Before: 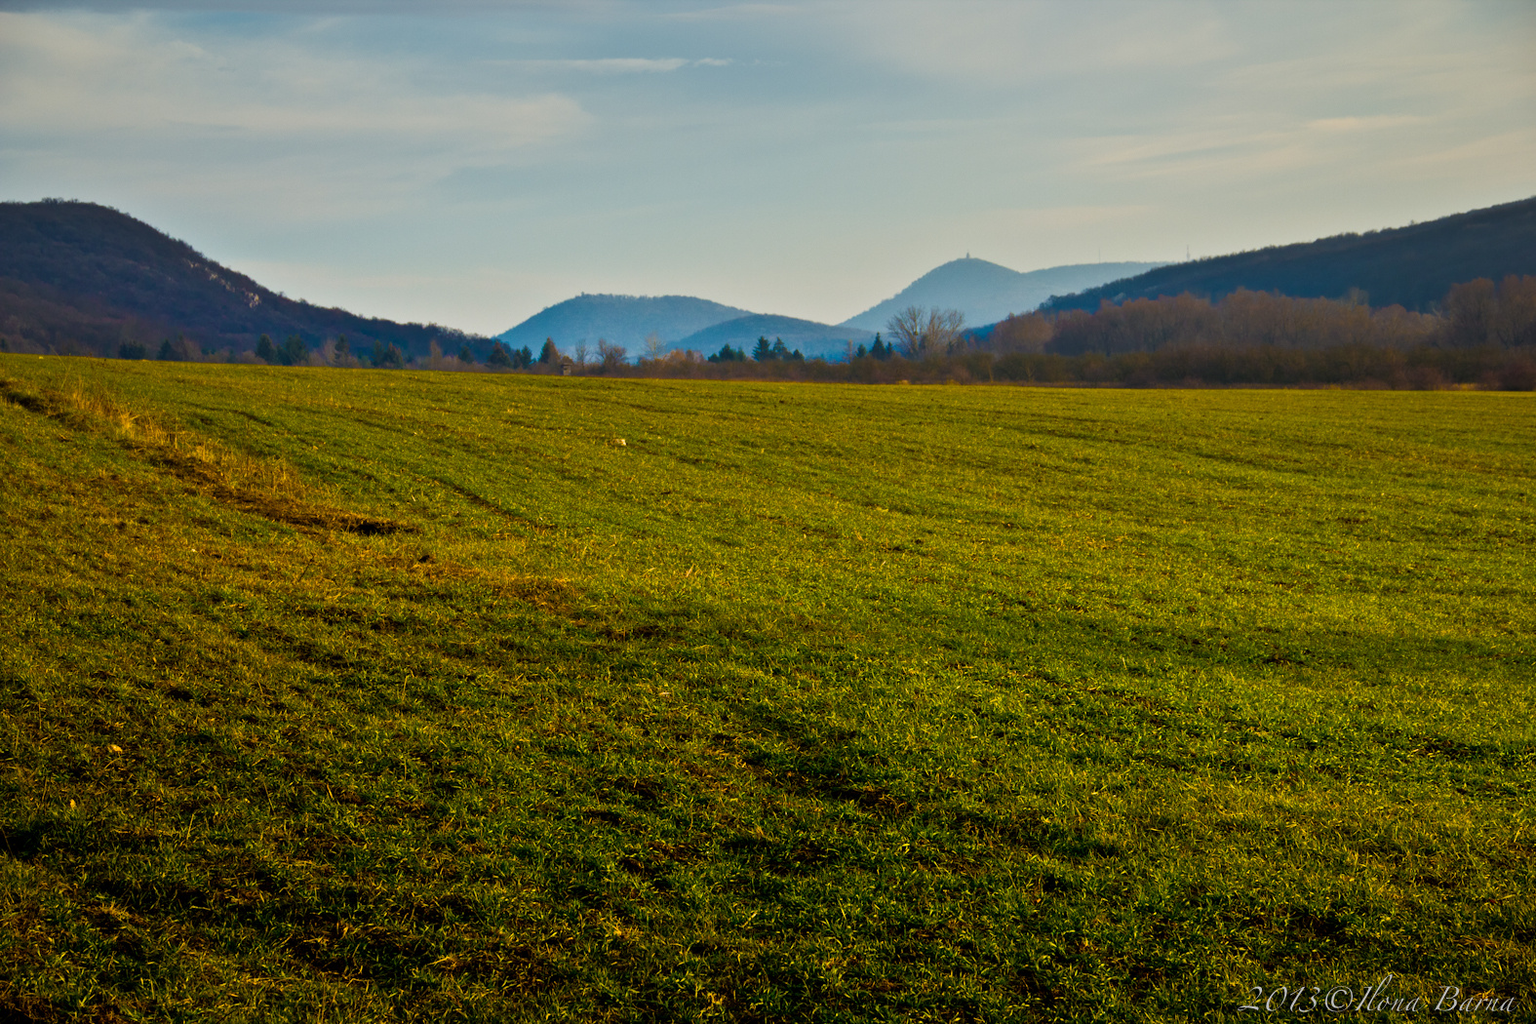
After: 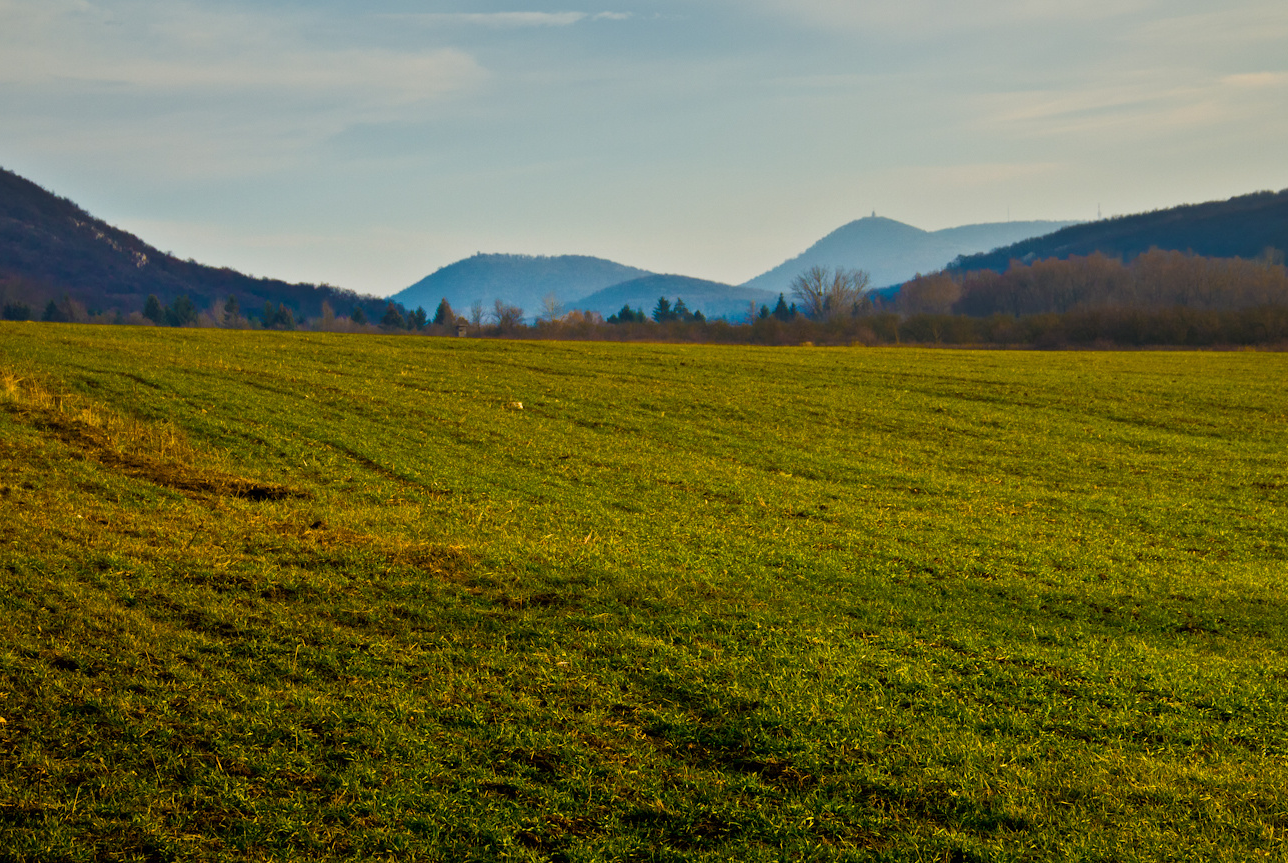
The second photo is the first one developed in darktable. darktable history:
crop and rotate: left 7.681%, top 4.638%, right 10.534%, bottom 13.099%
tone equalizer: on, module defaults
